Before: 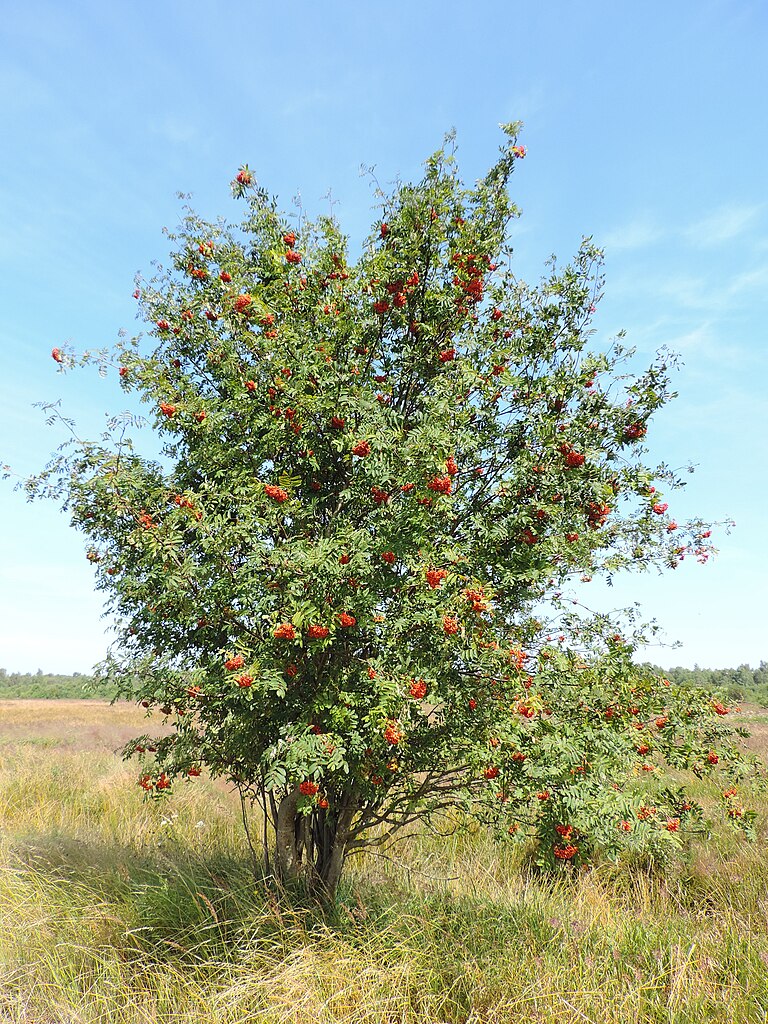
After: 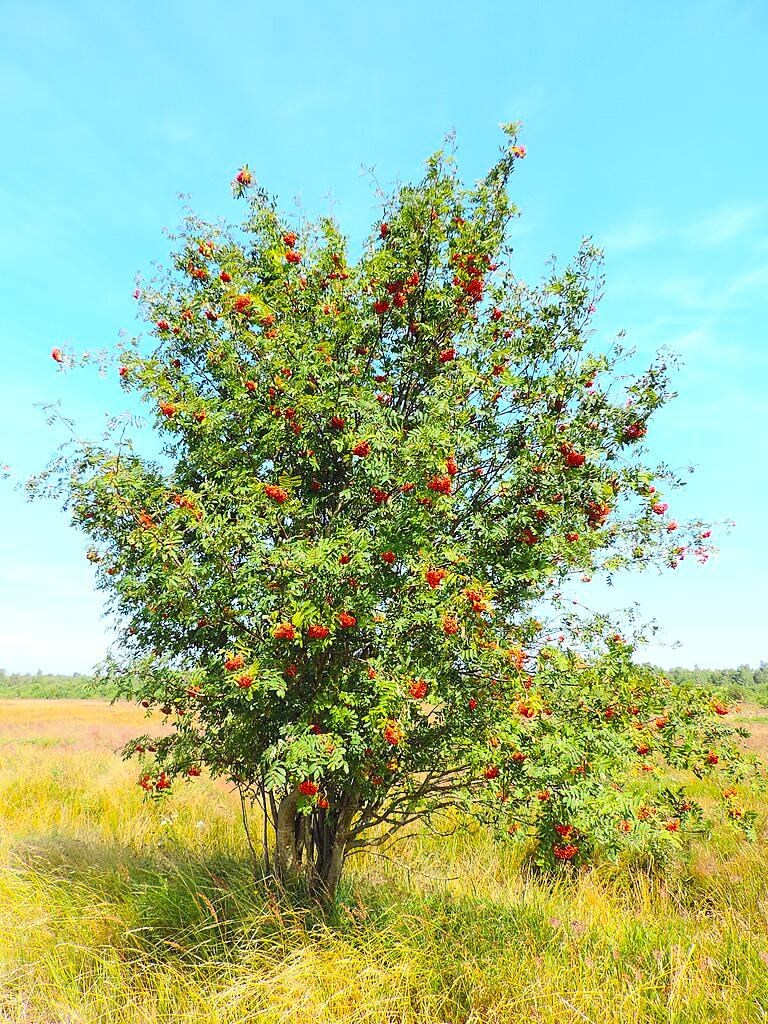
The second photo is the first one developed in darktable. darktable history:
color balance rgb: perceptual saturation grading › global saturation 25%, global vibrance 20%
contrast brightness saturation: contrast 0.2, brightness 0.16, saturation 0.22
